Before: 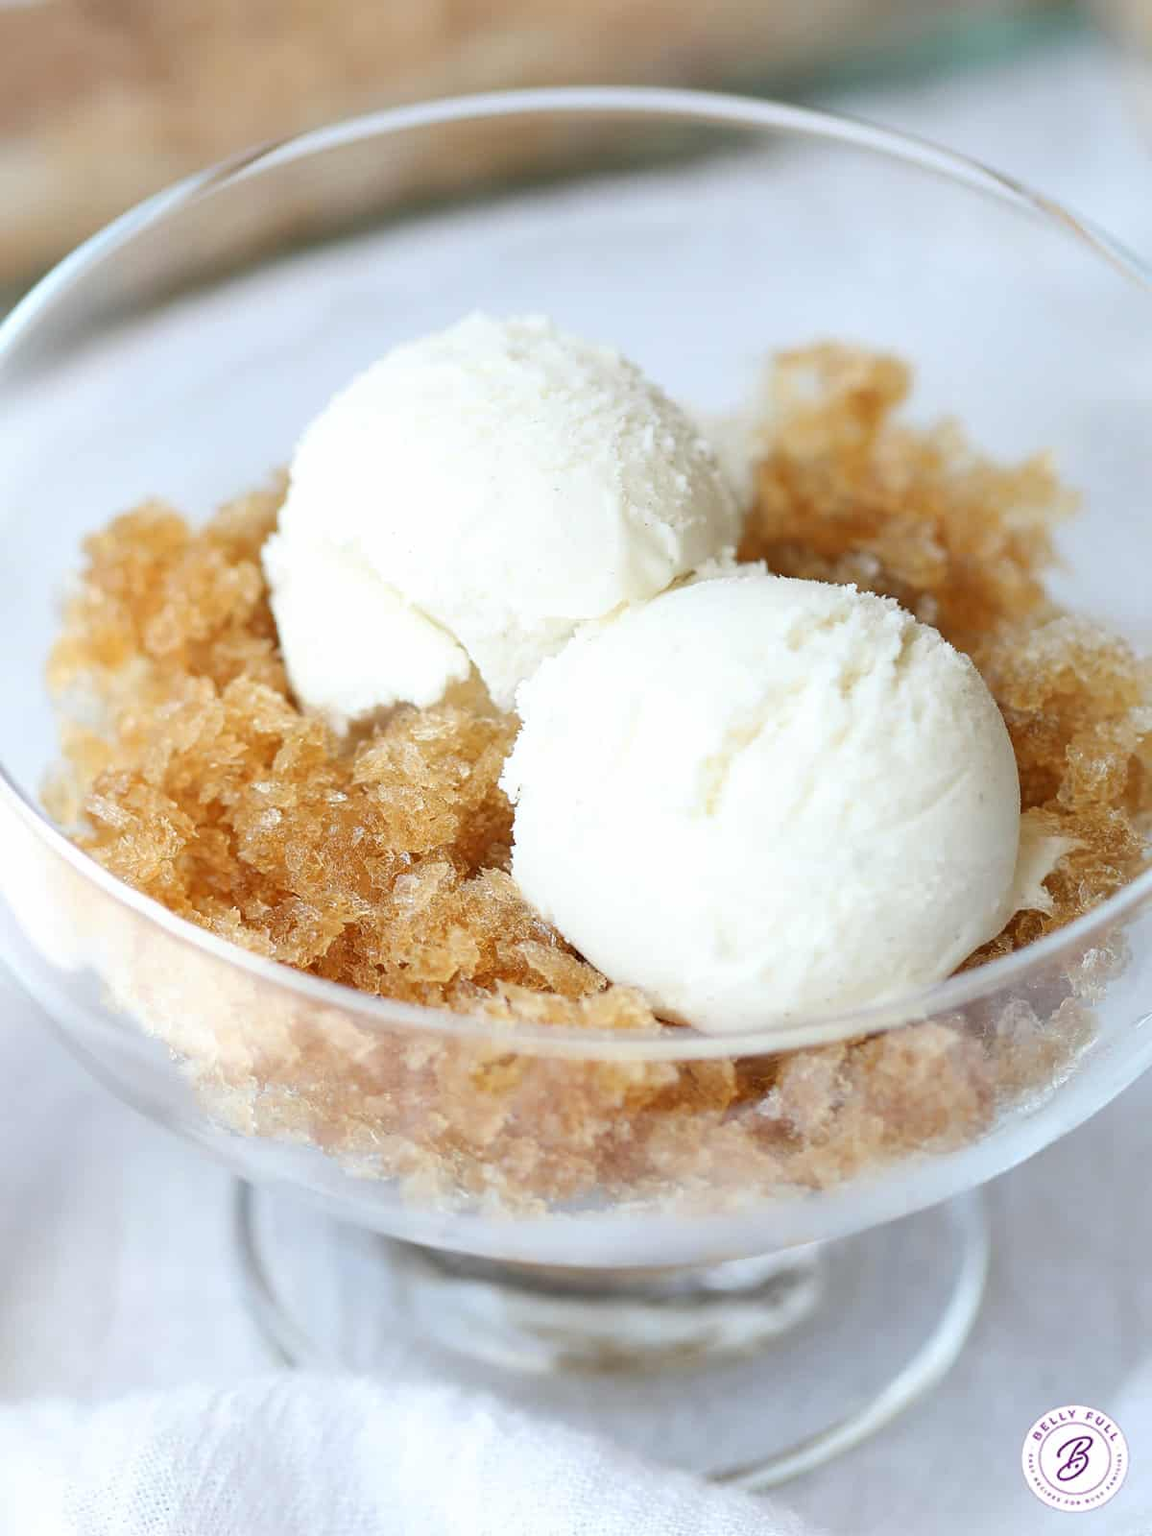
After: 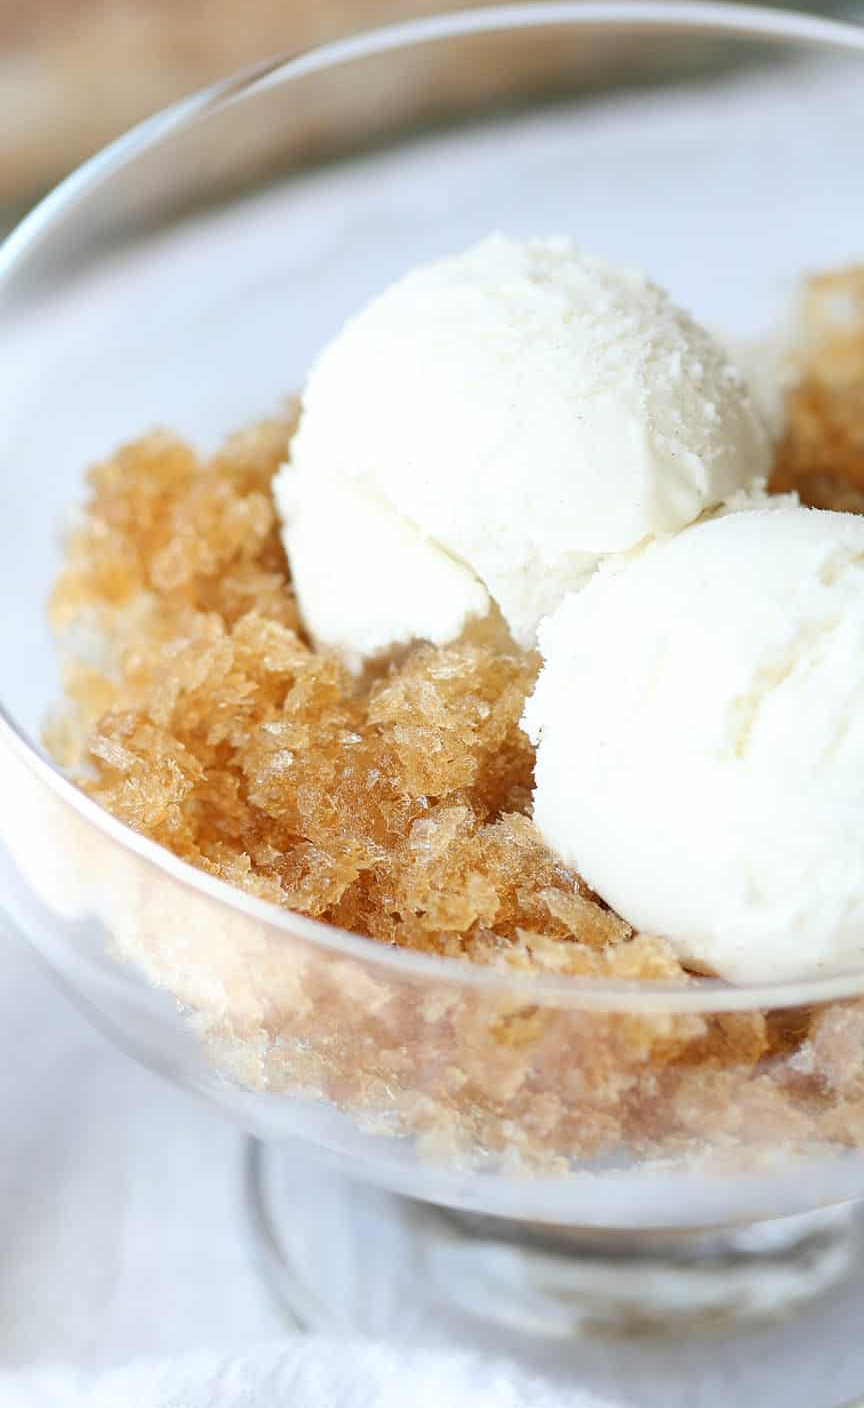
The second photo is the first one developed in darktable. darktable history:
rotate and perspective: crop left 0, crop top 0
crop: top 5.803%, right 27.864%, bottom 5.804%
